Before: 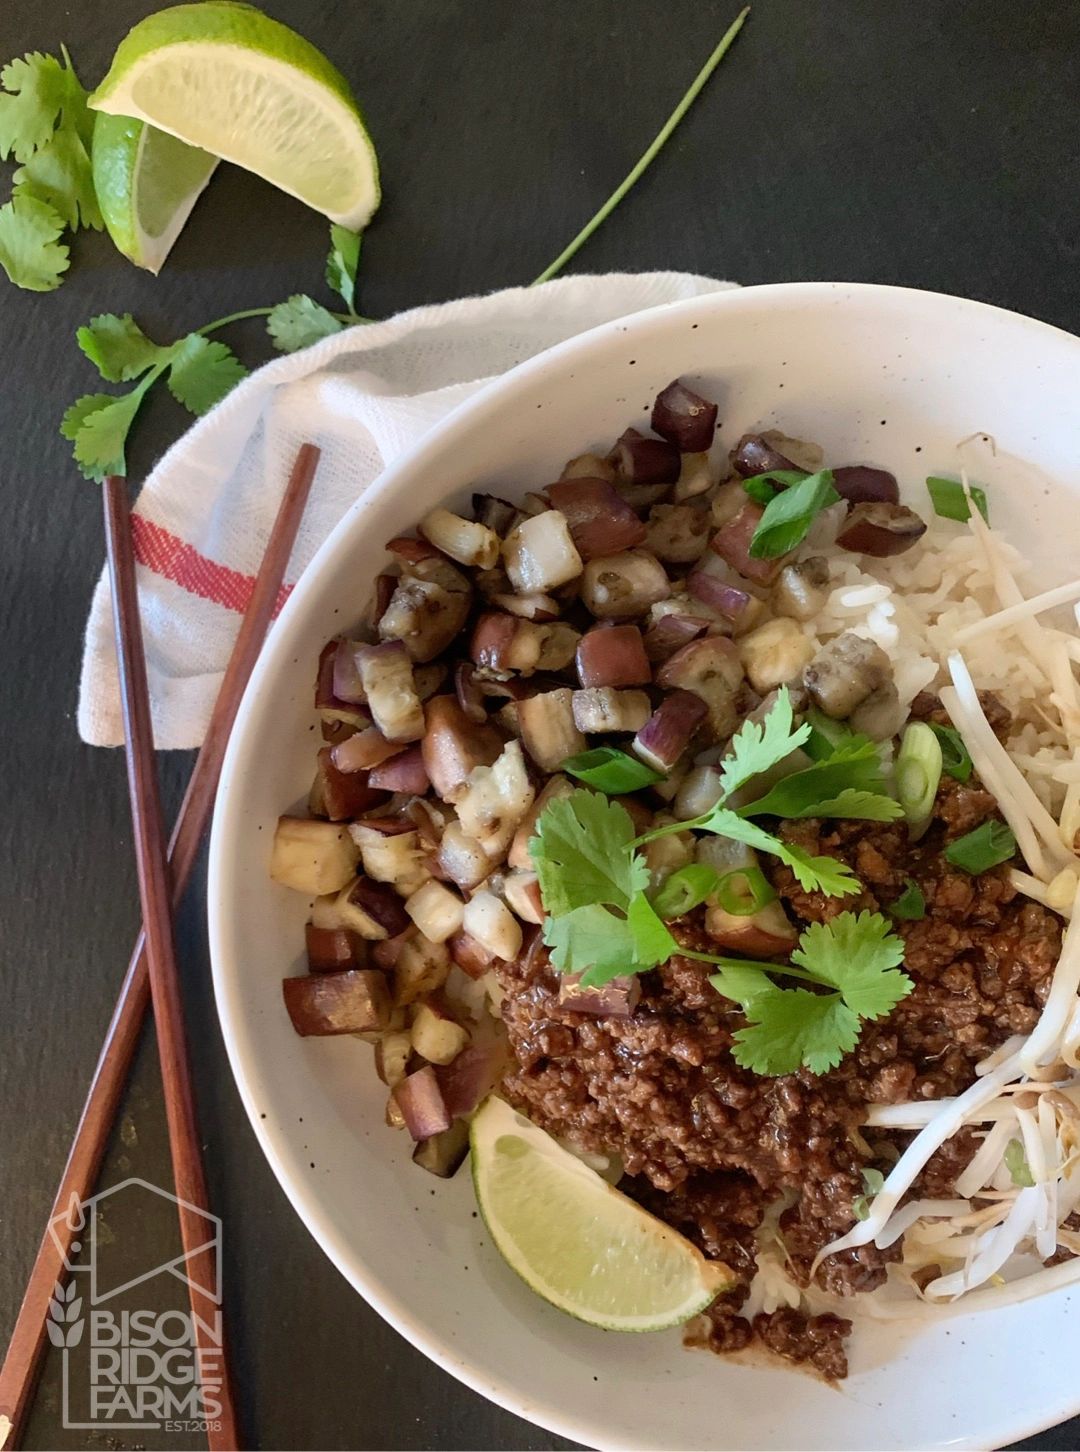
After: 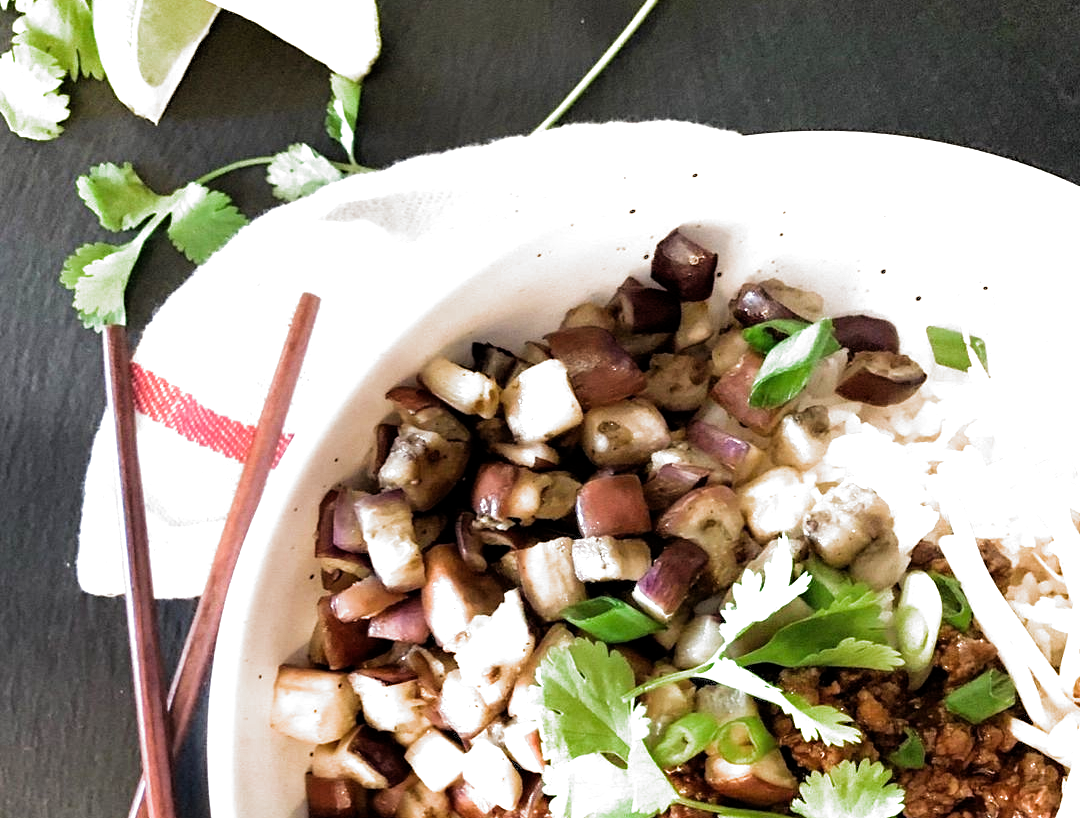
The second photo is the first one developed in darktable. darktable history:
filmic rgb: black relative exposure -8.27 EV, white relative exposure 2.2 EV, threshold 3.06 EV, target white luminance 99.952%, hardness 7.12, latitude 74.45%, contrast 1.315, highlights saturation mix -2.52%, shadows ↔ highlights balance 30.65%, add noise in highlights 0, preserve chrominance luminance Y, color science v3 (2019), use custom middle-gray values true, contrast in highlights soft, enable highlight reconstruction true
crop and rotate: top 10.463%, bottom 33.143%
exposure: black level correction 0, exposure 1.199 EV, compensate highlight preservation false
sharpen: radius 5.33, amount 0.312, threshold 26.773
